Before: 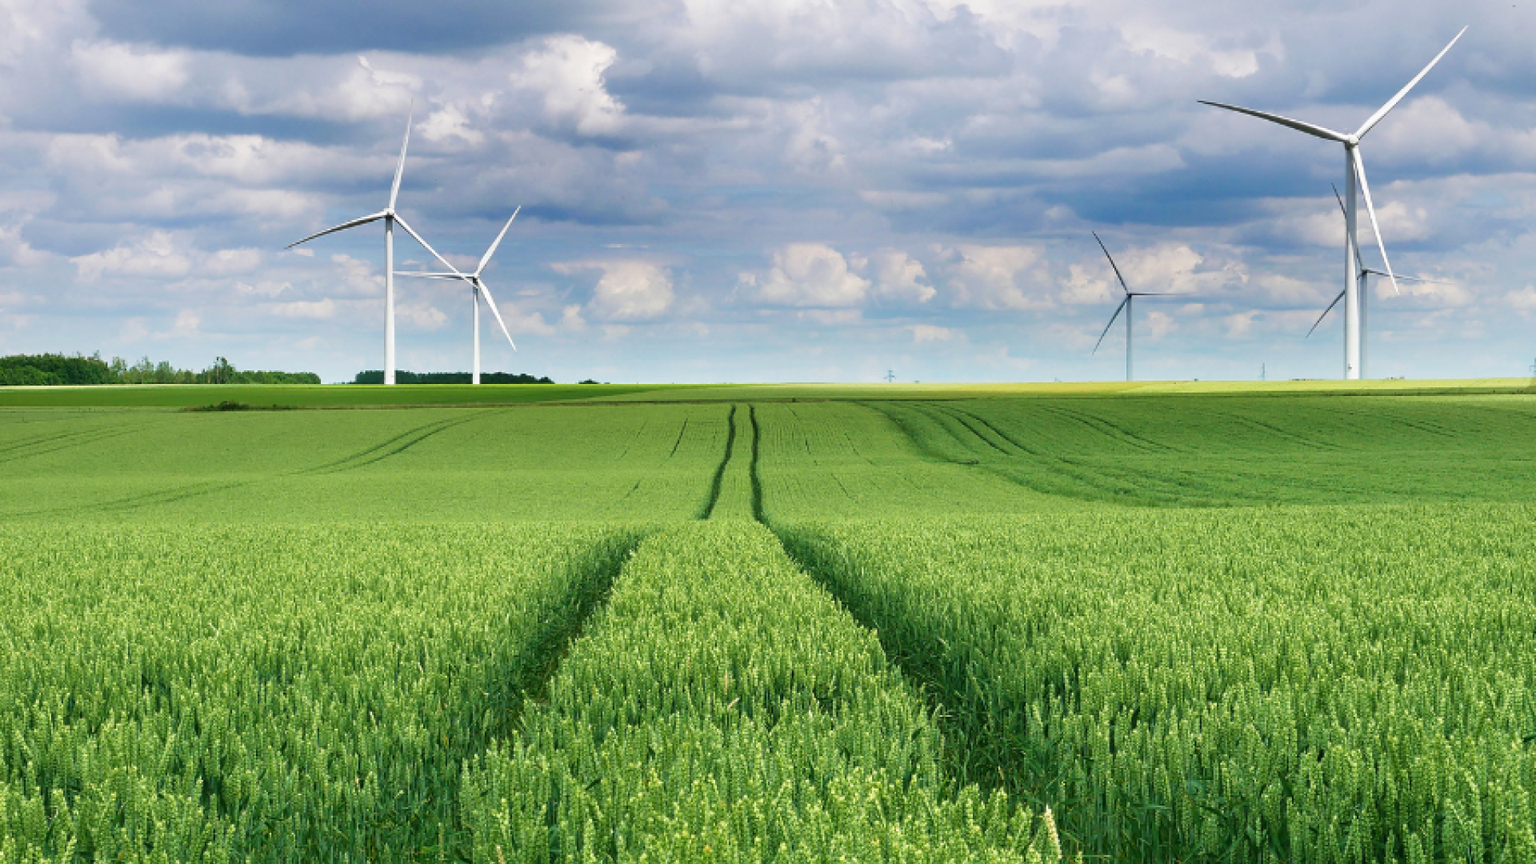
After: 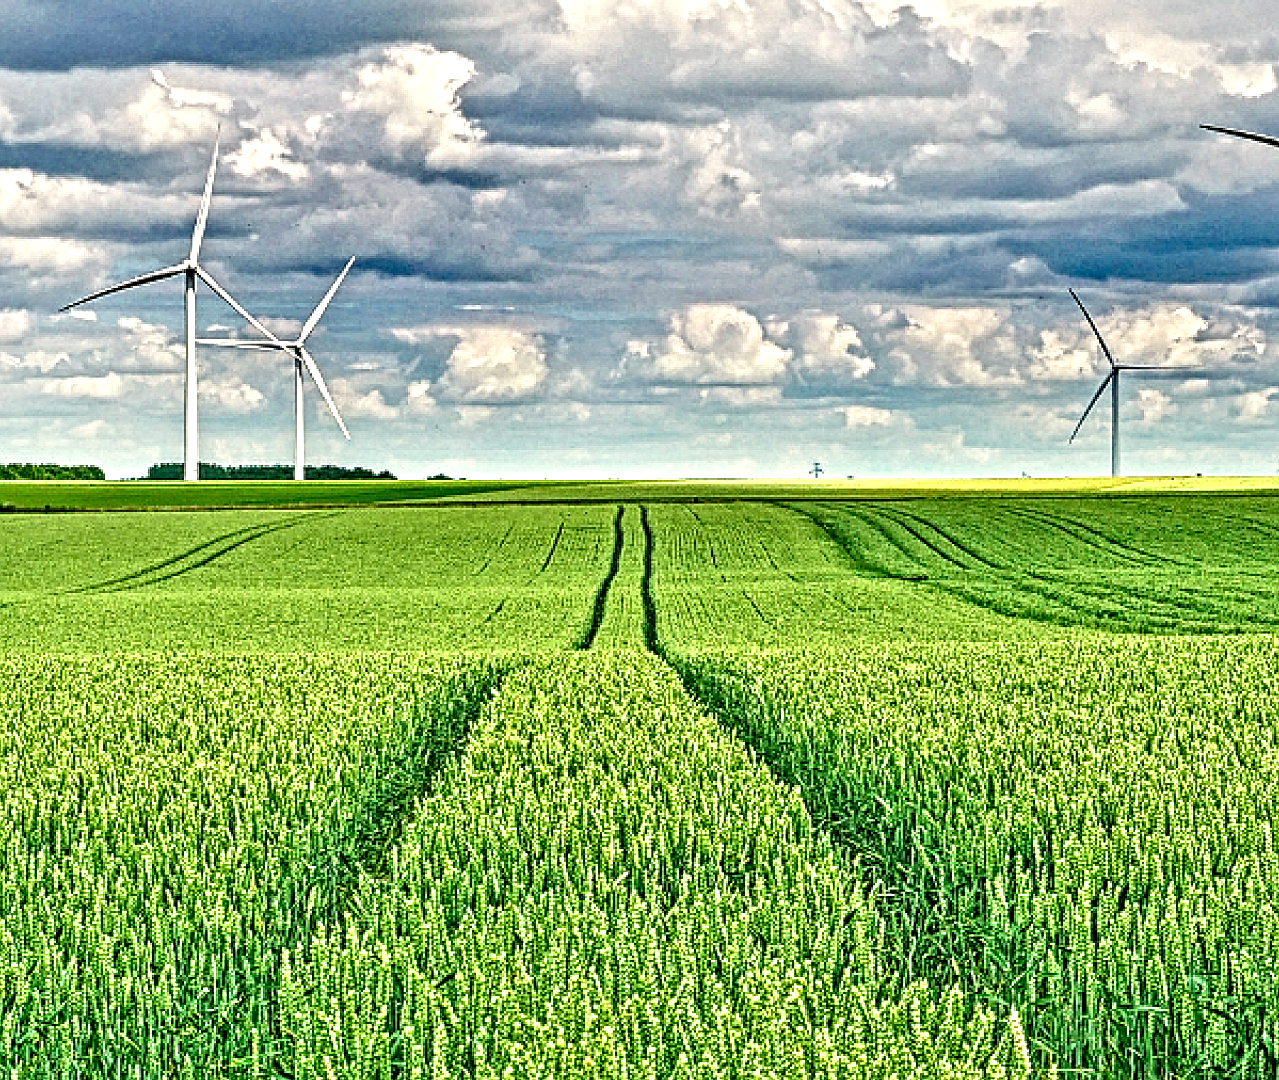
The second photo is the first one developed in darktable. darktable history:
white balance: red 1.029, blue 0.92
sharpen: amount 0.2
contrast brightness saturation: contrast 0.07, brightness 0.08, saturation 0.18
crop: left 15.419%, right 17.914%
local contrast: highlights 19%, detail 186%
contrast equalizer: octaves 7, y [[0.406, 0.494, 0.589, 0.753, 0.877, 0.999], [0.5 ×6], [0.5 ×6], [0 ×6], [0 ×6]]
tone equalizer: -7 EV 0.15 EV, -6 EV 0.6 EV, -5 EV 1.15 EV, -4 EV 1.33 EV, -3 EV 1.15 EV, -2 EV 0.6 EV, -1 EV 0.15 EV, mask exposure compensation -0.5 EV
shadows and highlights: shadows 75, highlights -25, soften with gaussian
